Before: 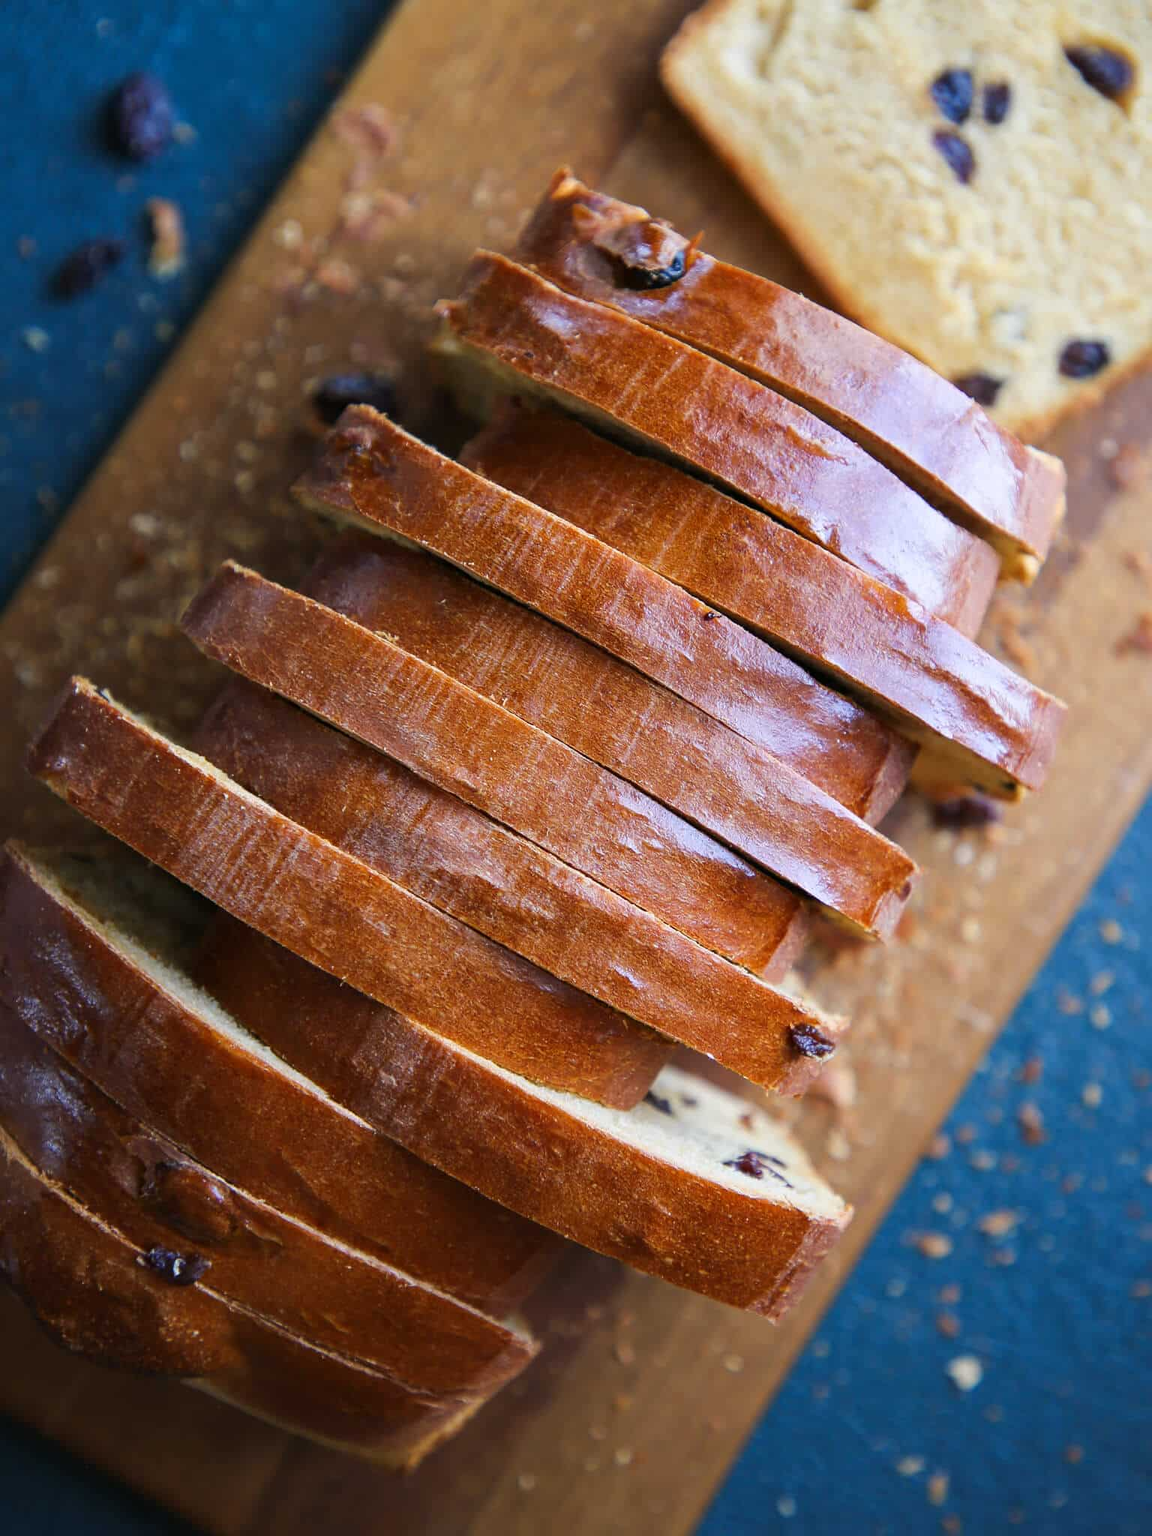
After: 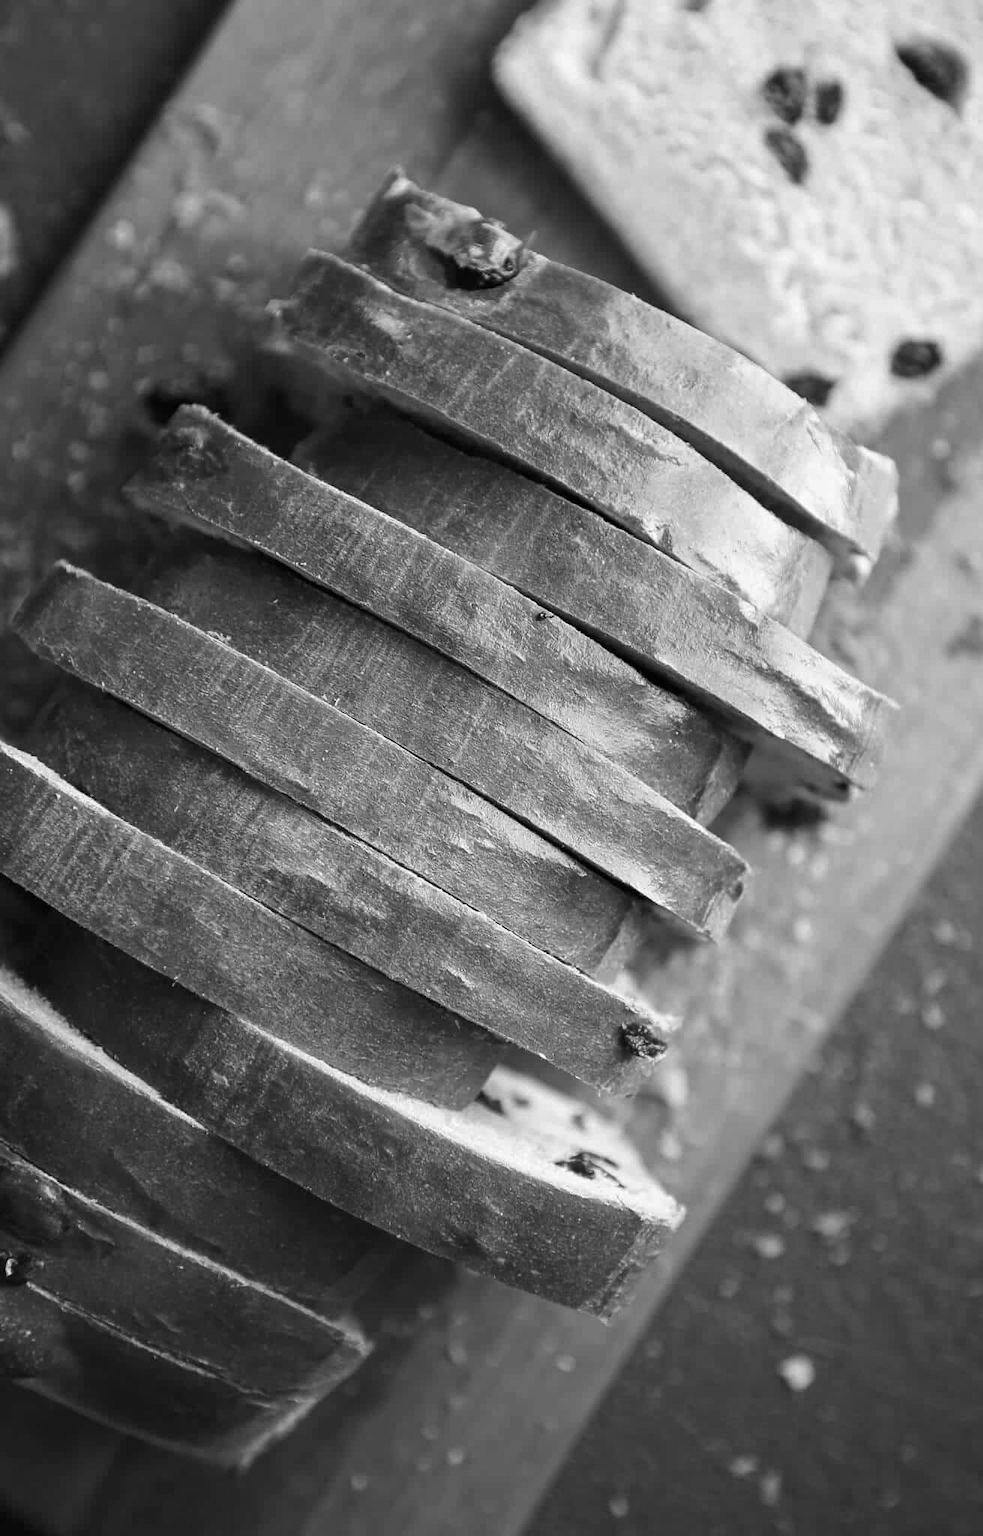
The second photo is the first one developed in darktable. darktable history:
rgb levels: mode RGB, independent channels, levels [[0, 0.5, 1], [0, 0.521, 1], [0, 0.536, 1]]
monochrome: a -6.99, b 35.61, size 1.4
exposure: exposure 0.191 EV, compensate highlight preservation false
crop and rotate: left 14.584%
